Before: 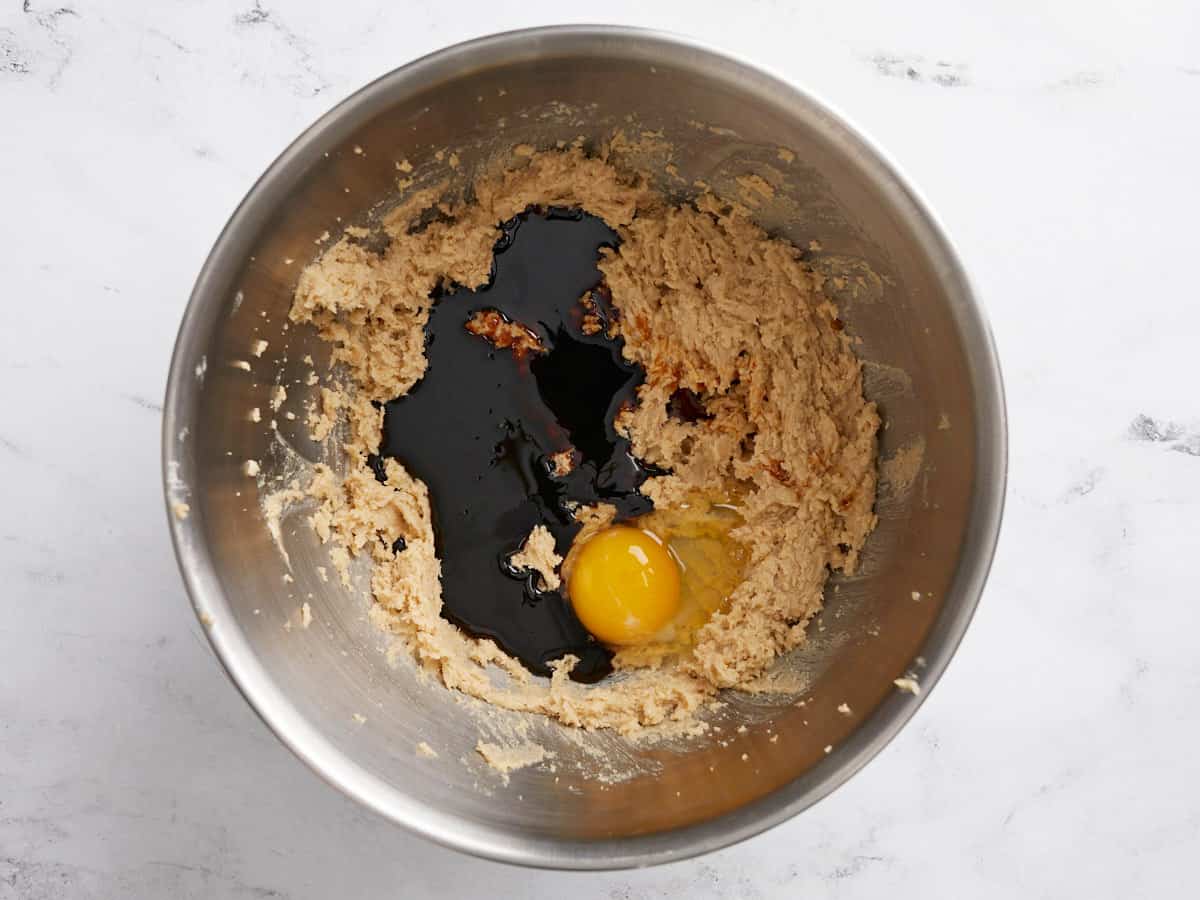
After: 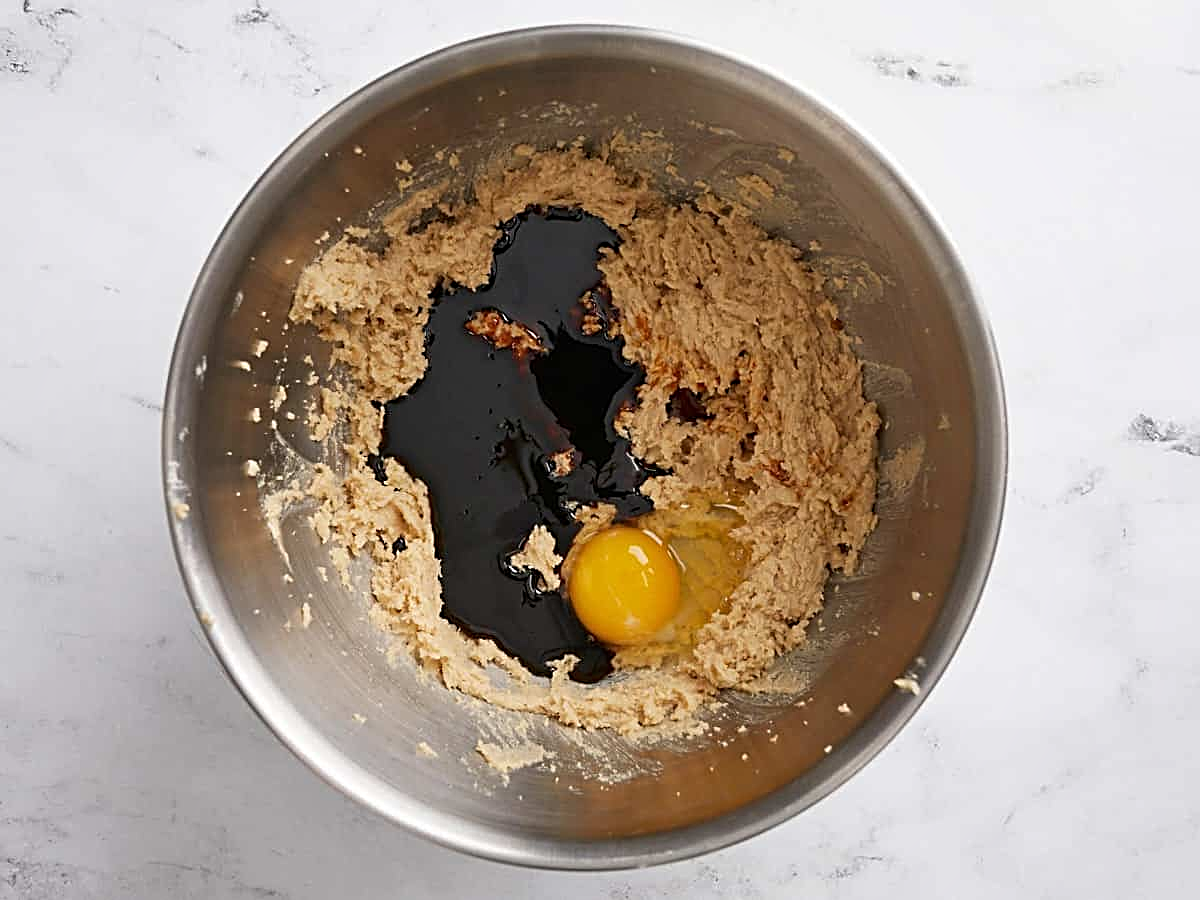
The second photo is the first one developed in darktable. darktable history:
shadows and highlights: radius 125.1, shadows 30.5, highlights -30.99, low approximation 0.01, soften with gaussian
sharpen: radius 2.531, amount 0.631
